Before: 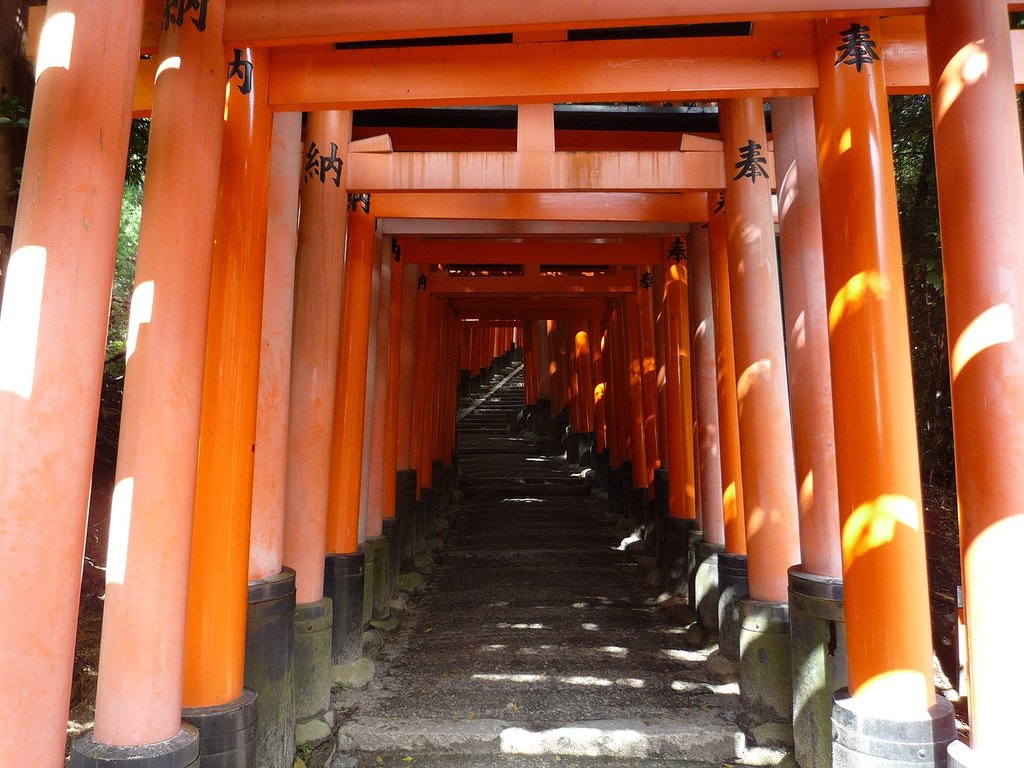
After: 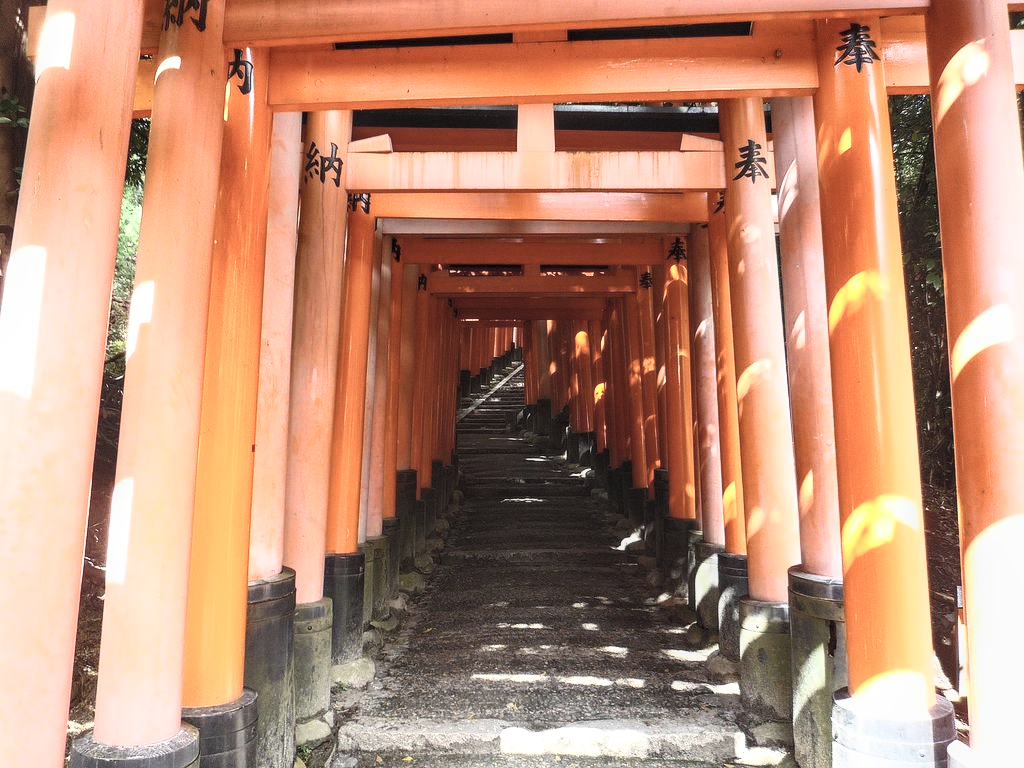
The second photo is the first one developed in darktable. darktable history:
local contrast: on, module defaults
contrast brightness saturation: contrast 0.447, brightness 0.551, saturation -0.192
